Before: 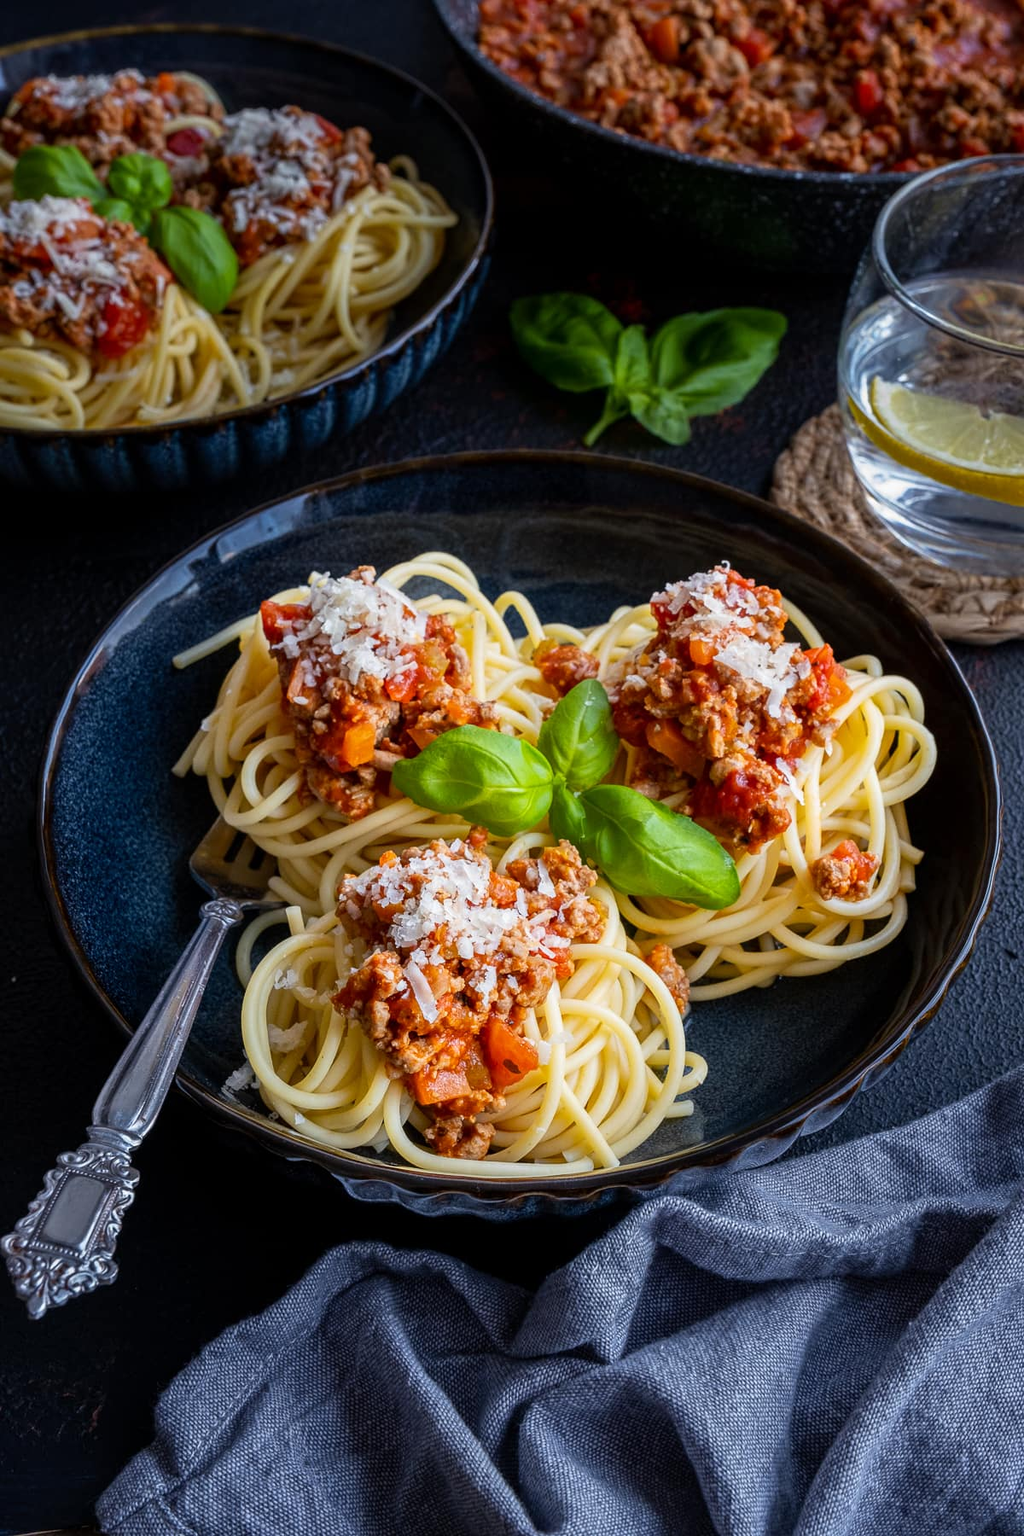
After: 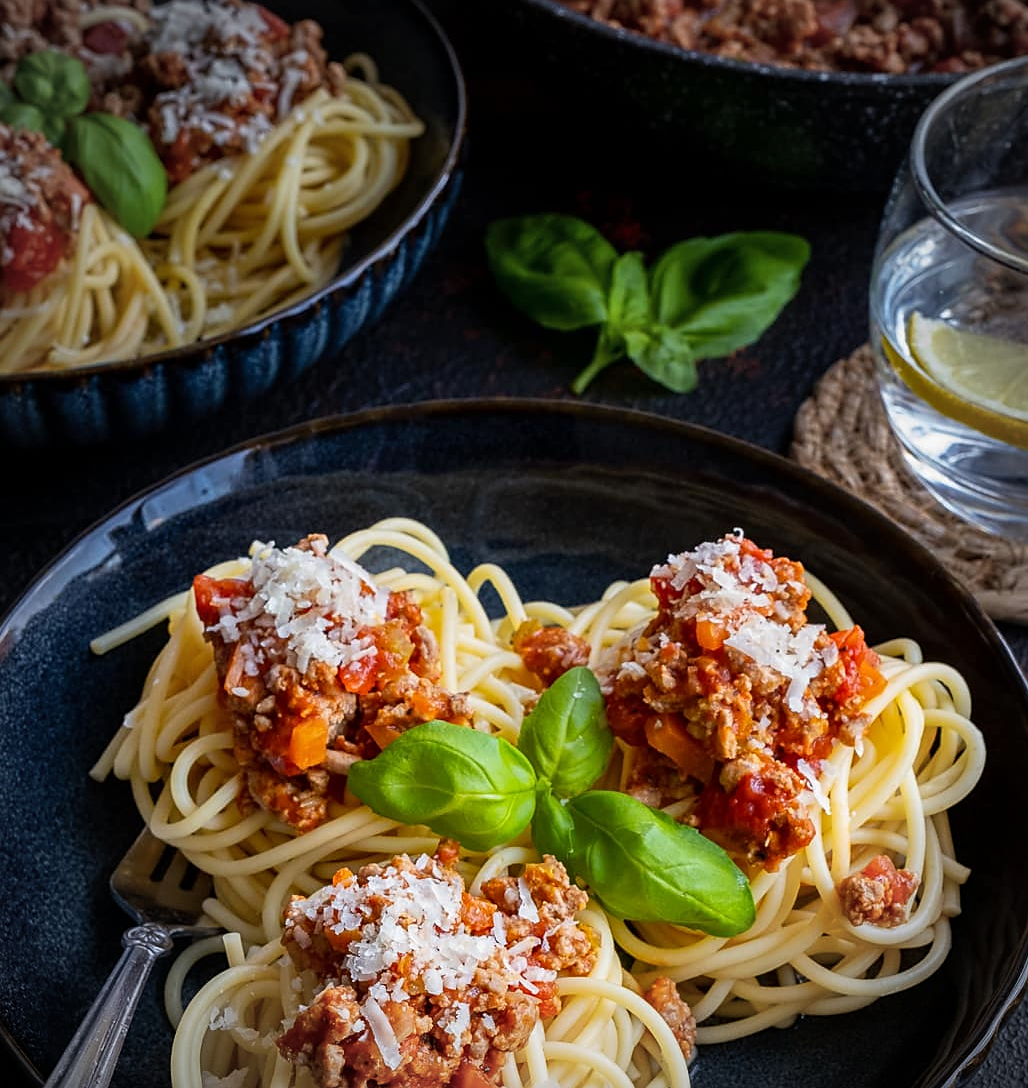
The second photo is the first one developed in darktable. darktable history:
exposure: exposure -0.048 EV, compensate highlight preservation false
shadows and highlights: shadows 22.7, highlights -48.71, soften with gaussian
crop and rotate: left 9.345%, top 7.22%, right 4.982%, bottom 32.331%
vignetting: on, module defaults
tone equalizer: on, module defaults
sharpen: radius 1.864, amount 0.398, threshold 1.271
